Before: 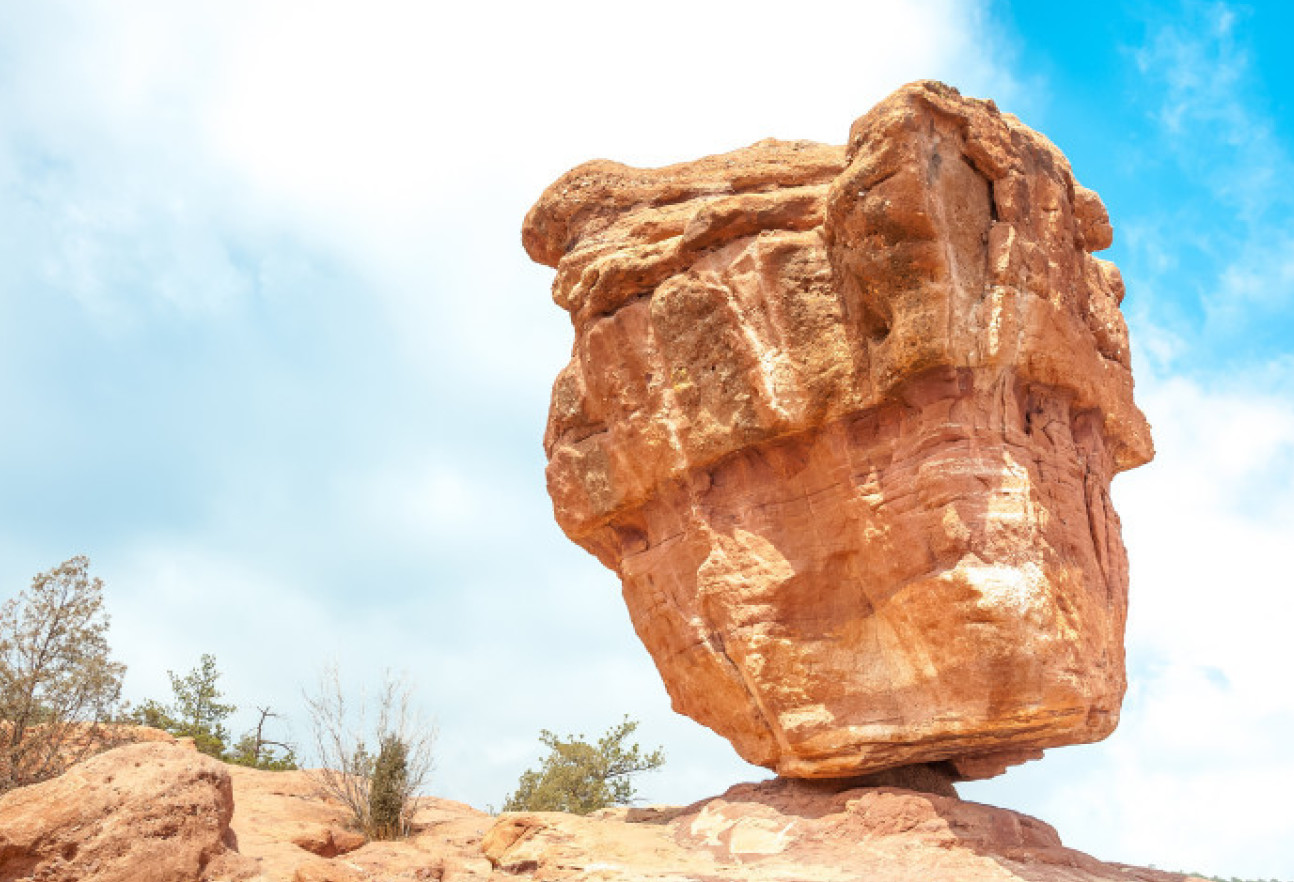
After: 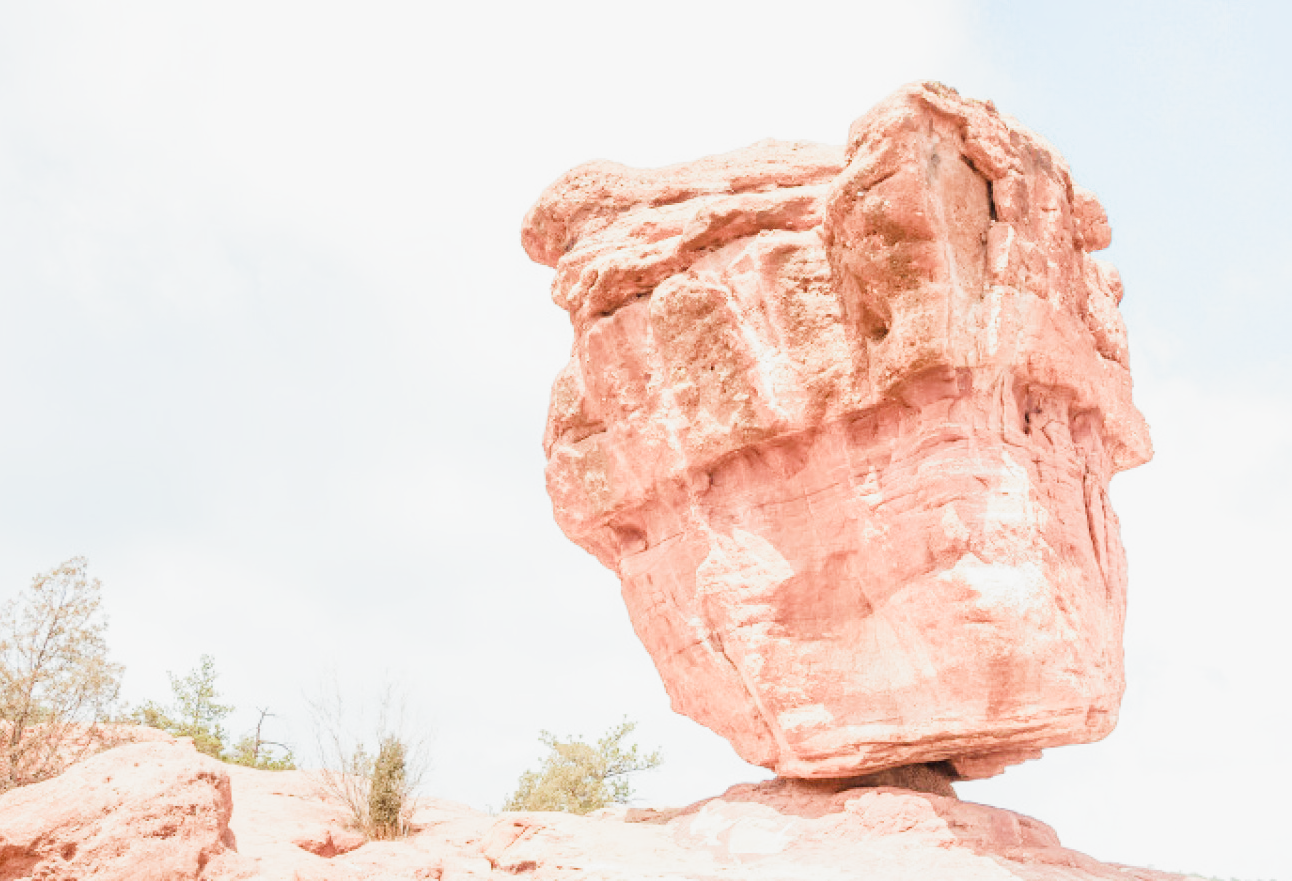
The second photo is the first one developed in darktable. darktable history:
filmic rgb: black relative exposure -7.65 EV, white relative exposure 4.56 EV, hardness 3.61, contrast 1.056, color science v5 (2021), contrast in shadows safe, contrast in highlights safe
crop: left 0.086%
exposure: black level correction 0, exposure 1.68 EV, compensate exposure bias true, compensate highlight preservation false
